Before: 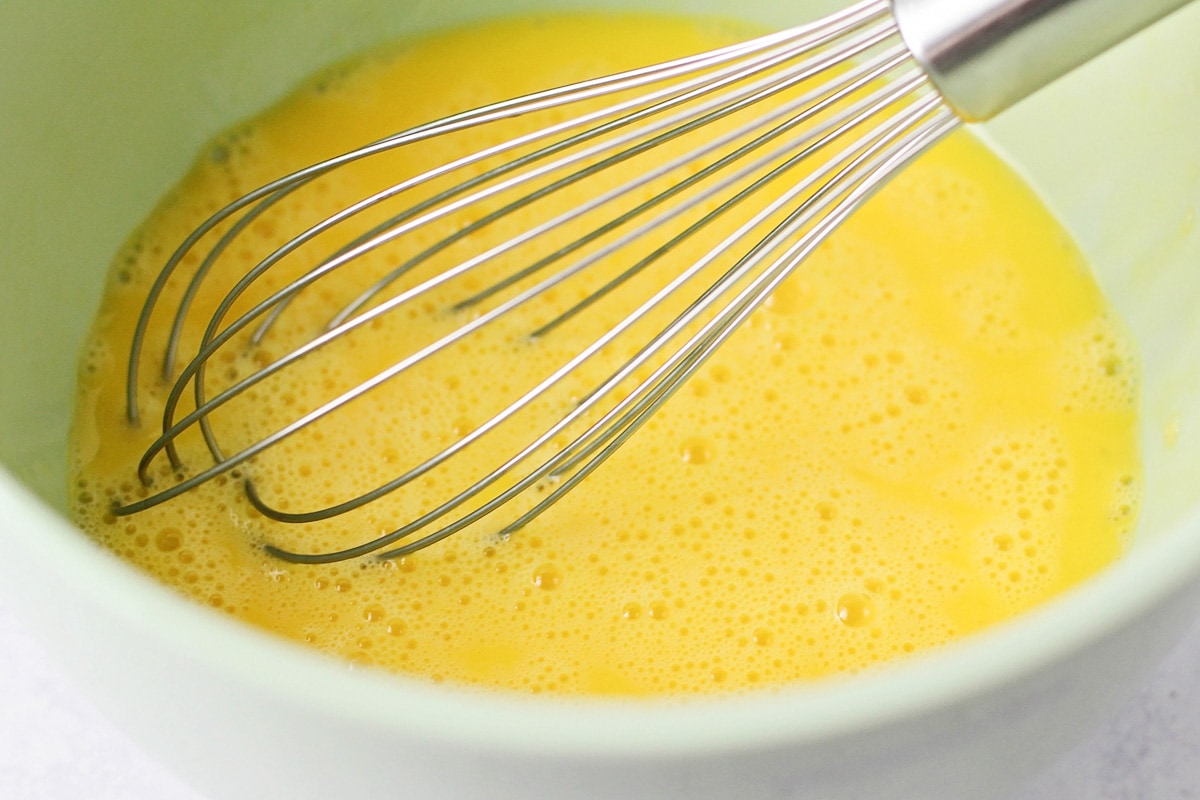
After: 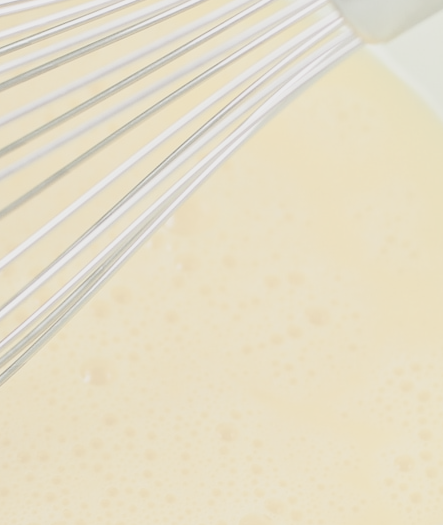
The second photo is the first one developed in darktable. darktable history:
contrast brightness saturation: contrast -0.32, brightness 0.75, saturation -0.78
crop and rotate: left 49.936%, top 10.094%, right 13.136%, bottom 24.256%
